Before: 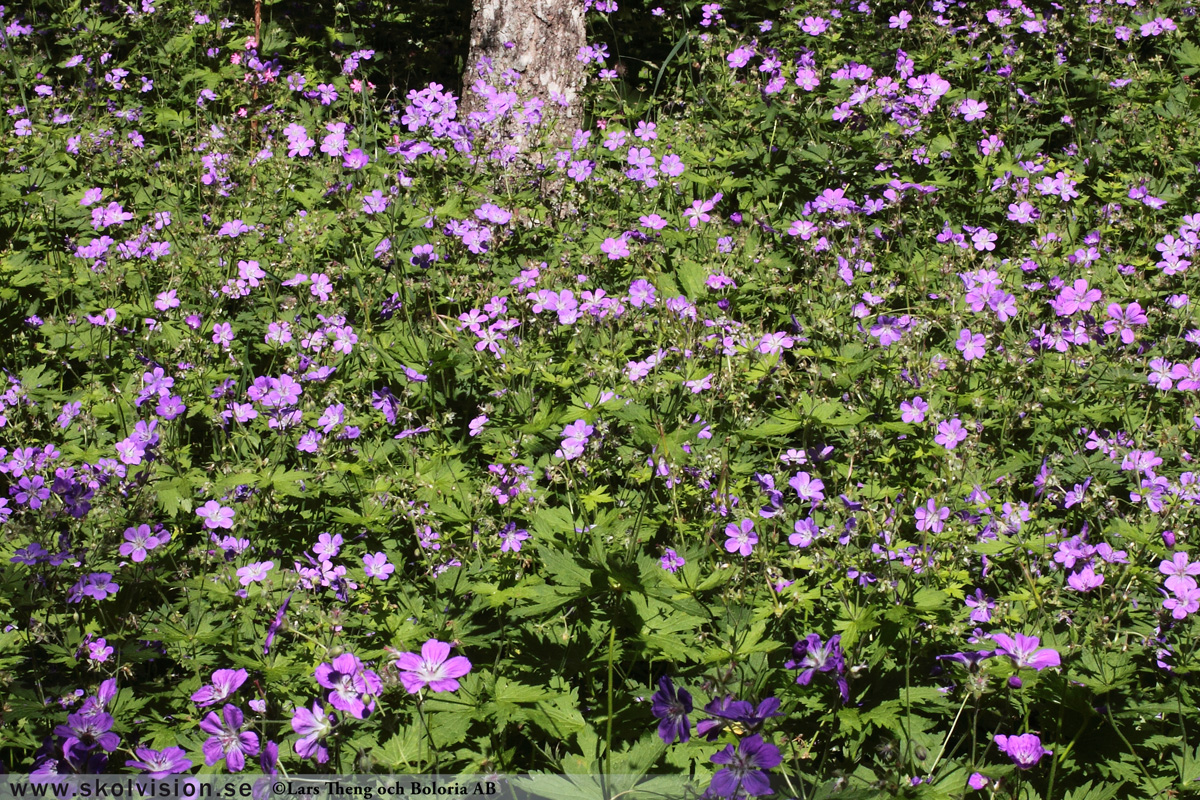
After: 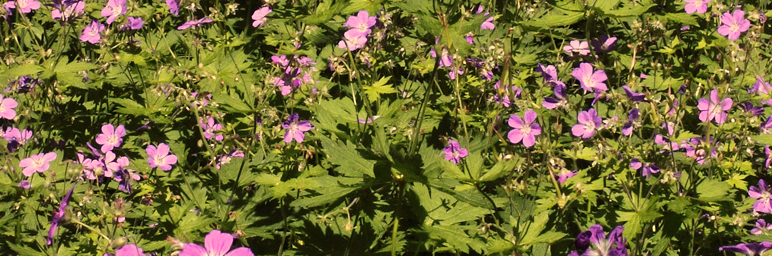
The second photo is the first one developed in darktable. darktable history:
crop: left 18.091%, top 51.13%, right 17.525%, bottom 16.85%
white balance: red 1.138, green 0.996, blue 0.812
